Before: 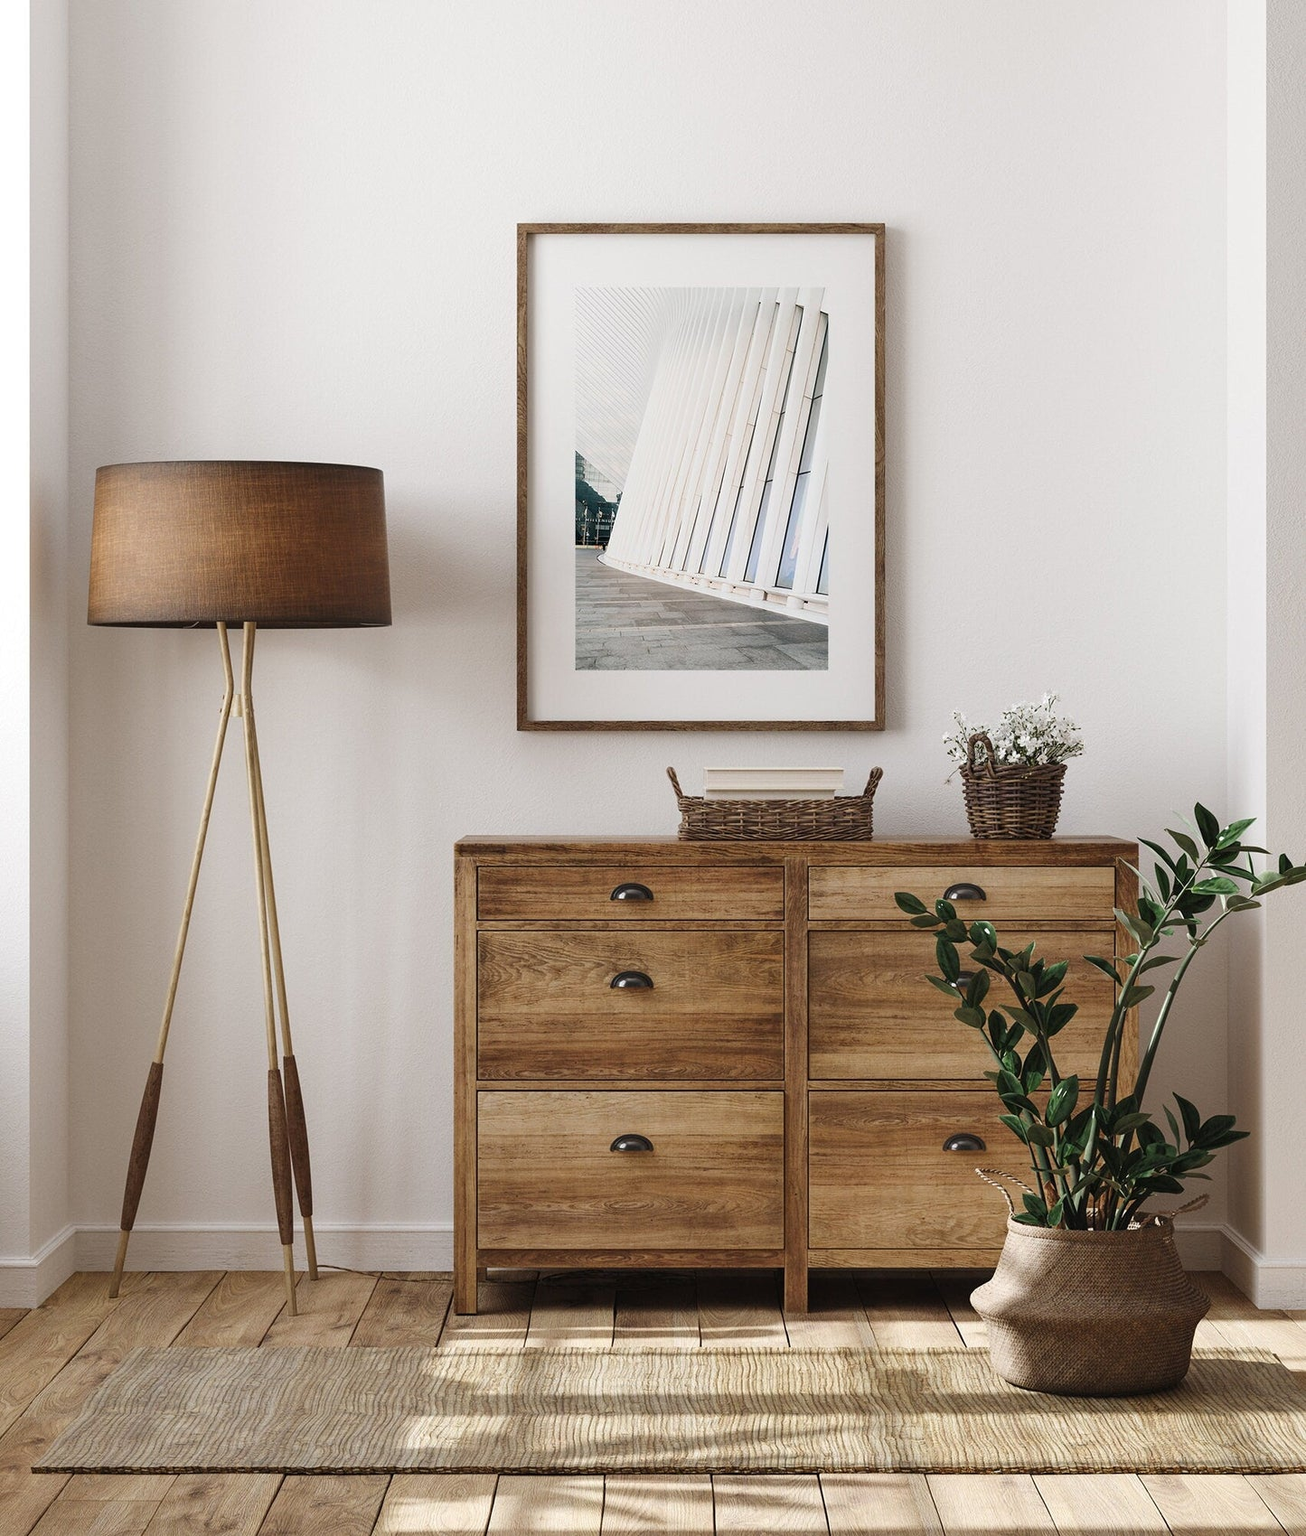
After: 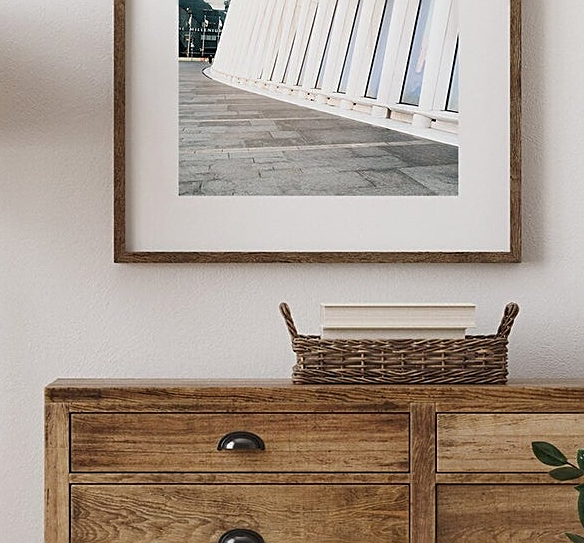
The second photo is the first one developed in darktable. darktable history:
crop: left 31.751%, top 32.172%, right 27.8%, bottom 35.83%
sharpen: on, module defaults
tone equalizer: on, module defaults
